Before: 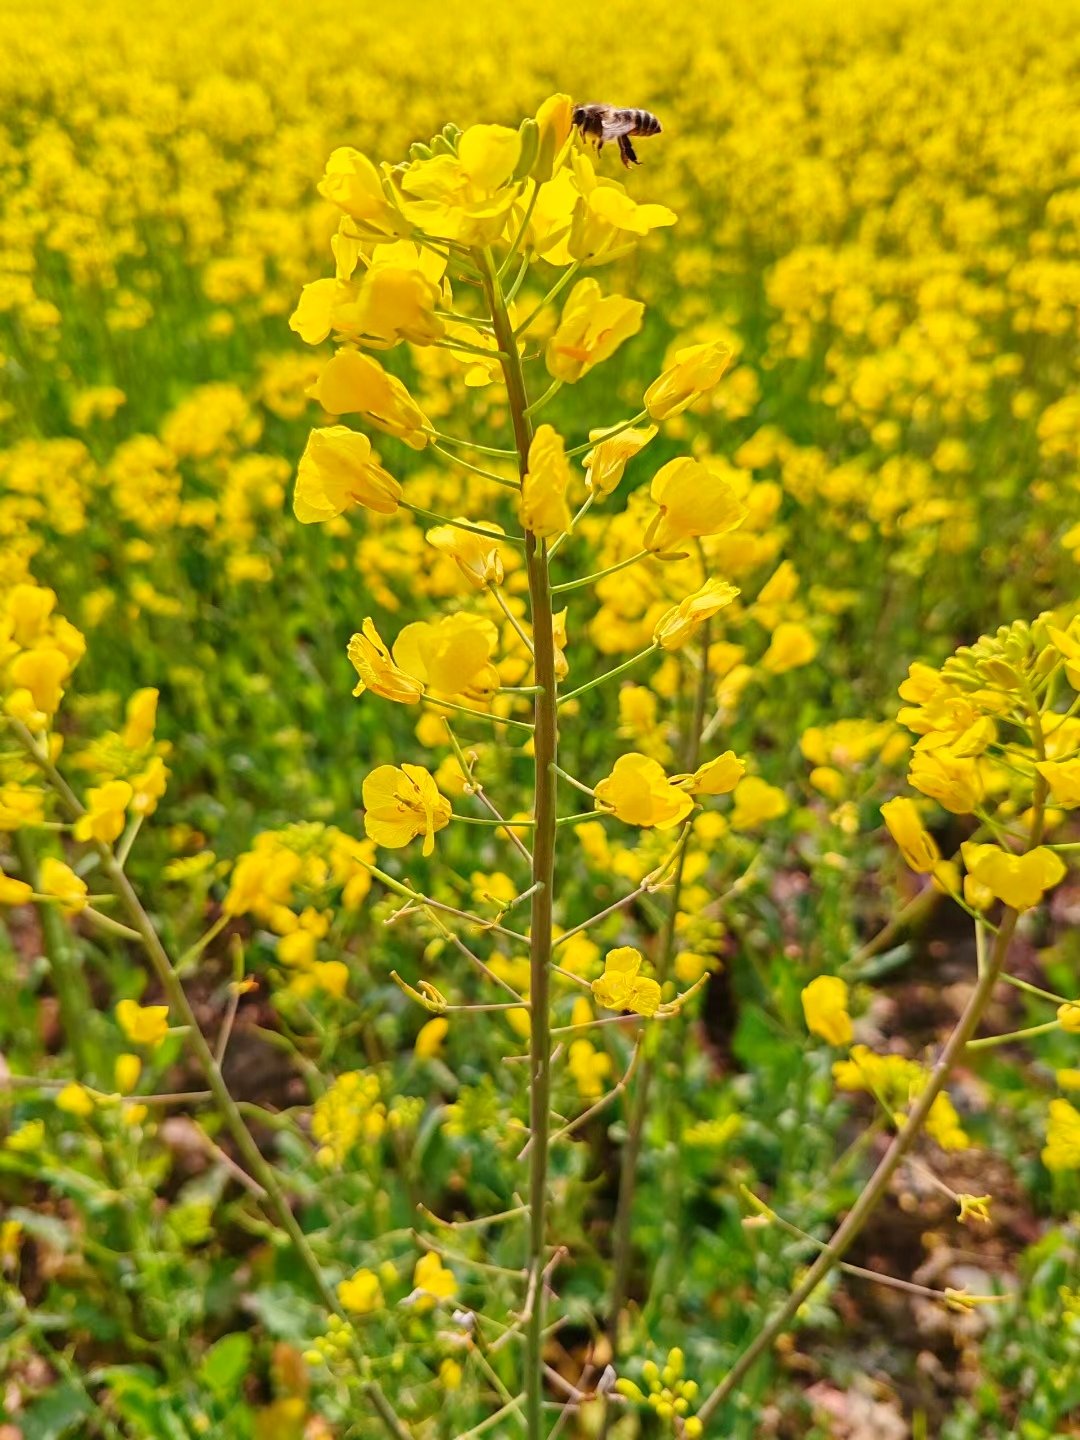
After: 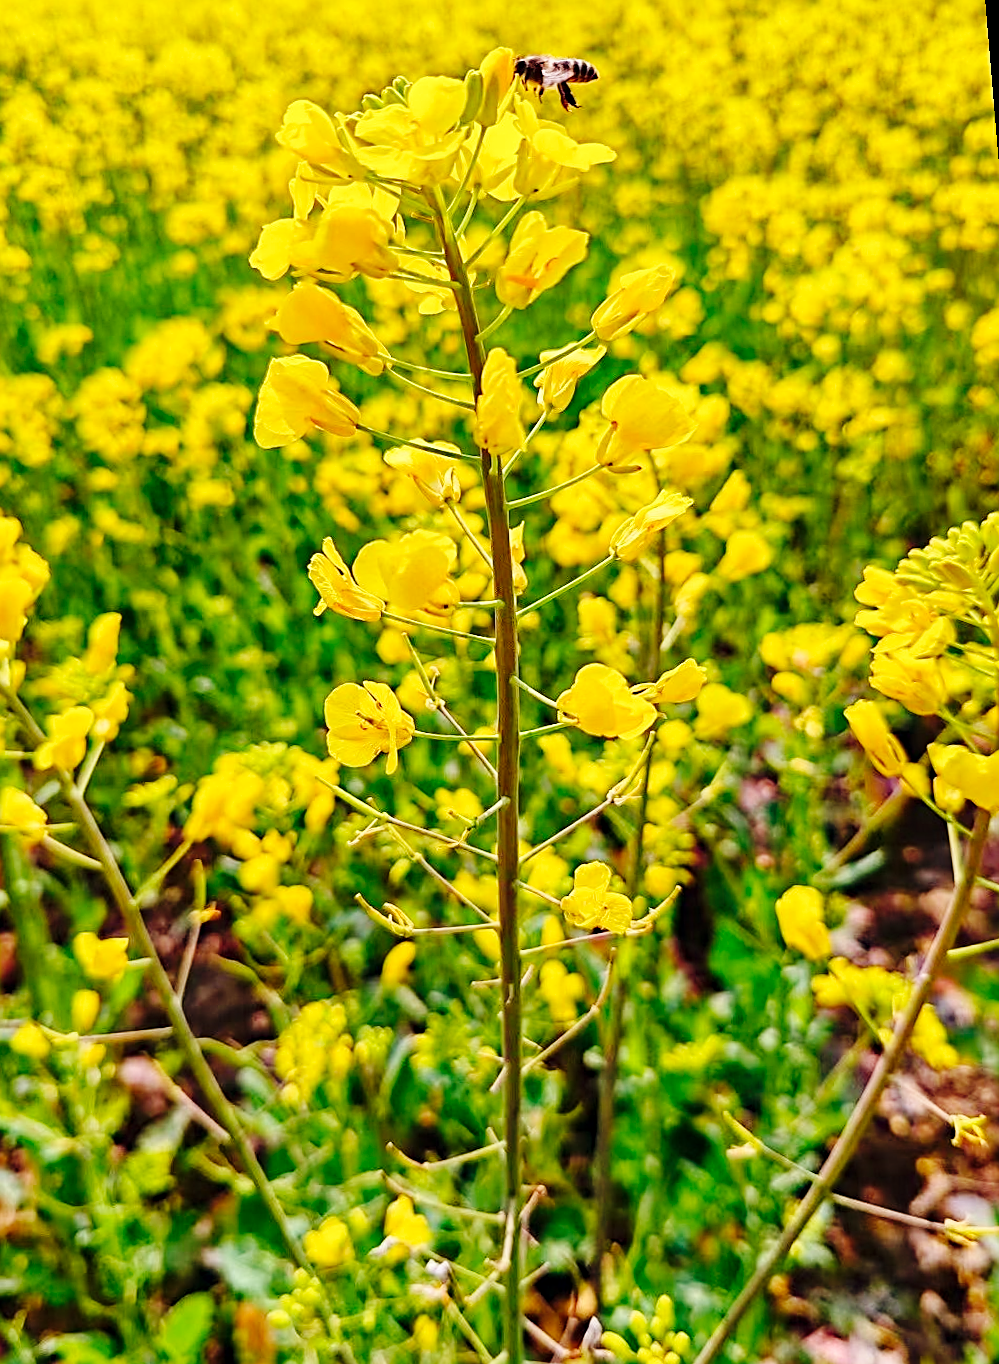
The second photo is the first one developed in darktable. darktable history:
base curve: curves: ch0 [(0, 0) (0.036, 0.025) (0.121, 0.166) (0.206, 0.329) (0.605, 0.79) (1, 1)], preserve colors none
sharpen: on, module defaults
color correction: saturation 0.98
rotate and perspective: rotation -1.68°, lens shift (vertical) -0.146, crop left 0.049, crop right 0.912, crop top 0.032, crop bottom 0.96
haze removal: strength 0.29, distance 0.25, compatibility mode true, adaptive false
